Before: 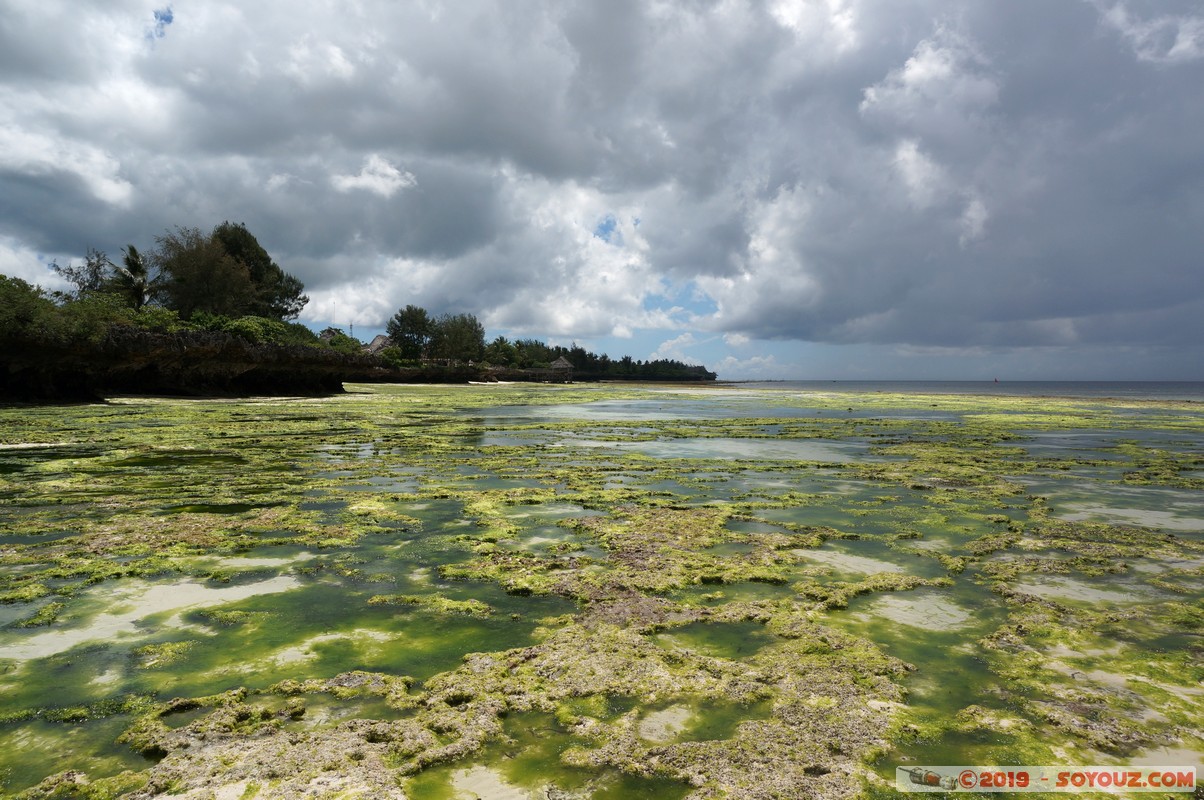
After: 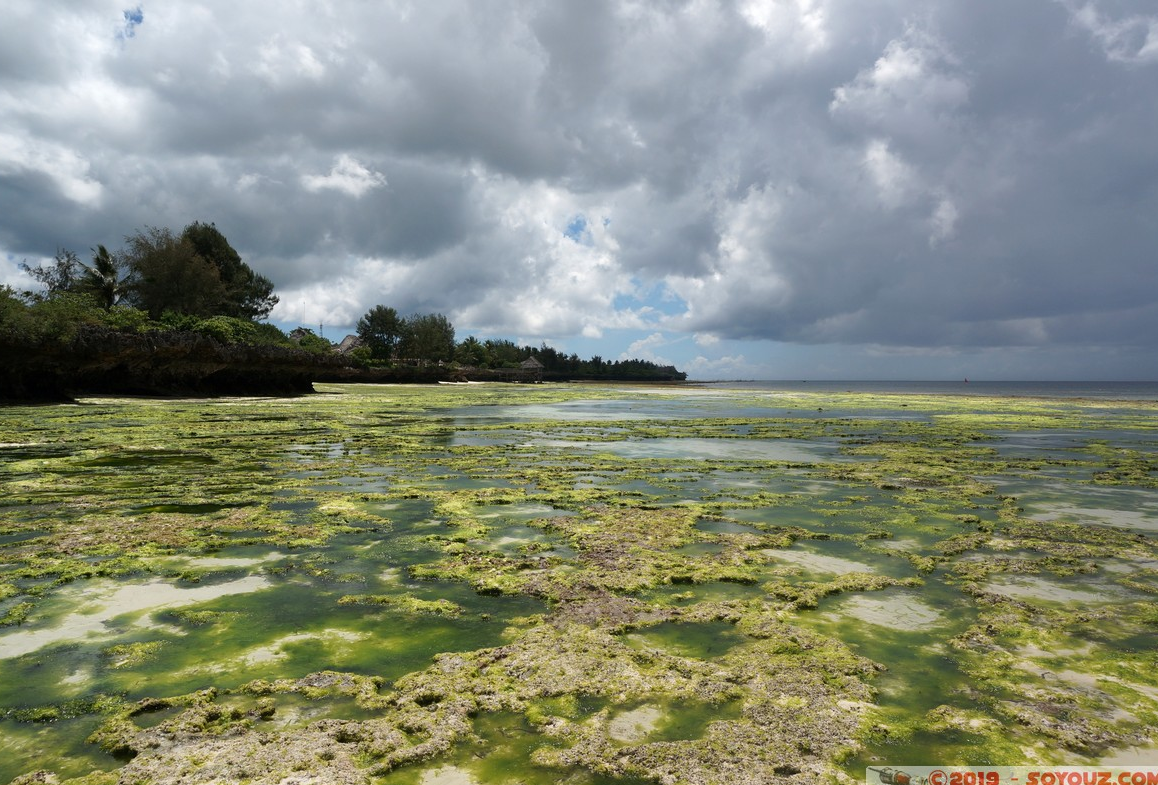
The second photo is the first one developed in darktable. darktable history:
crop and rotate: left 2.5%, right 1.274%, bottom 1.781%
